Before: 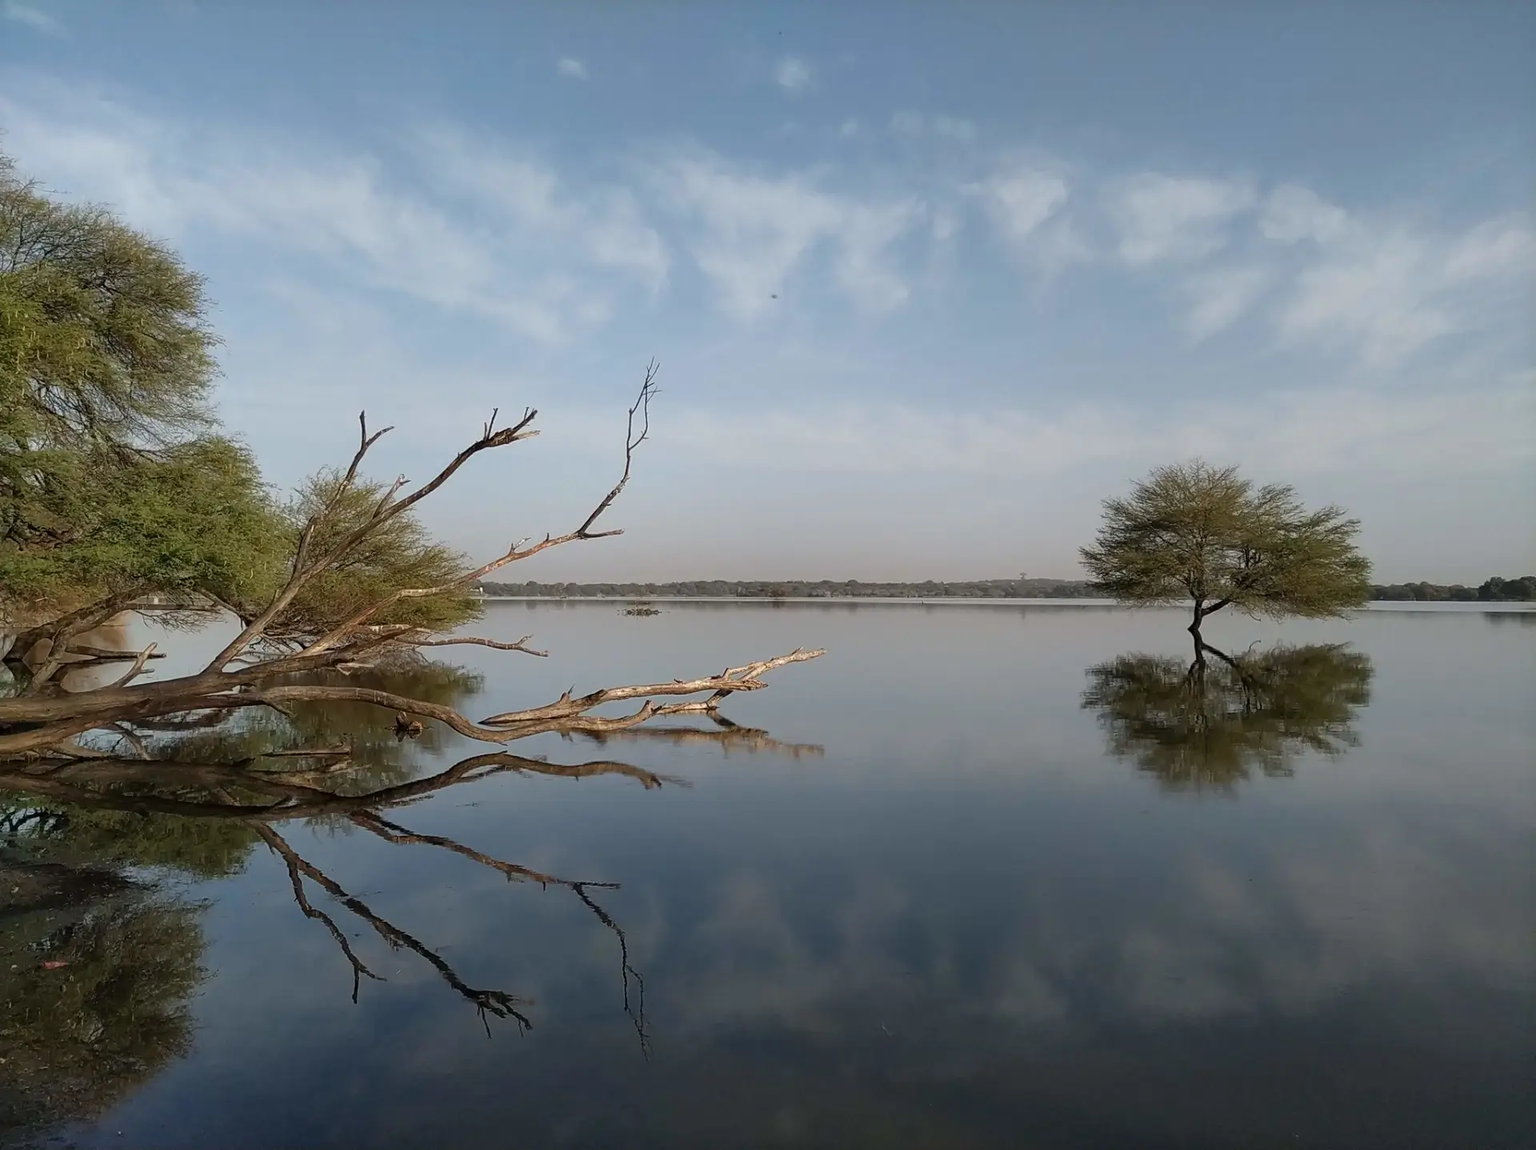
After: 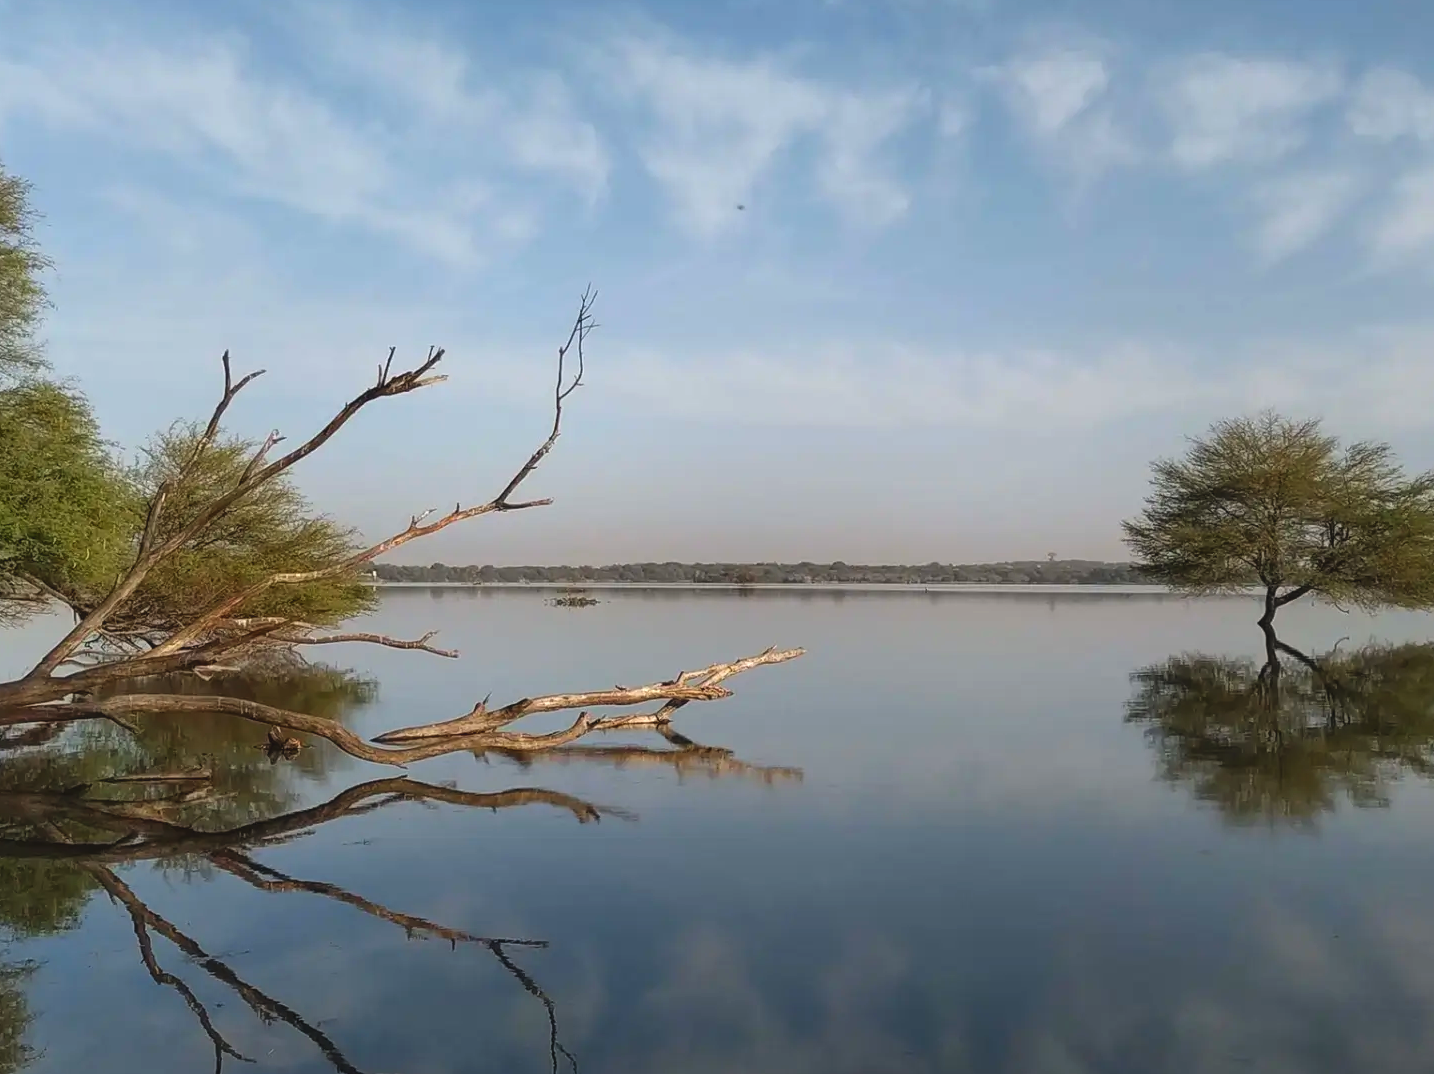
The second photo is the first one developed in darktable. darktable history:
crop and rotate: left 11.831%, top 11.346%, right 13.429%, bottom 13.899%
exposure: black level correction -0.008, exposure 0.067 EV, compensate highlight preservation false
color correction: saturation 1.32
local contrast: highlights 100%, shadows 100%, detail 120%, midtone range 0.2
